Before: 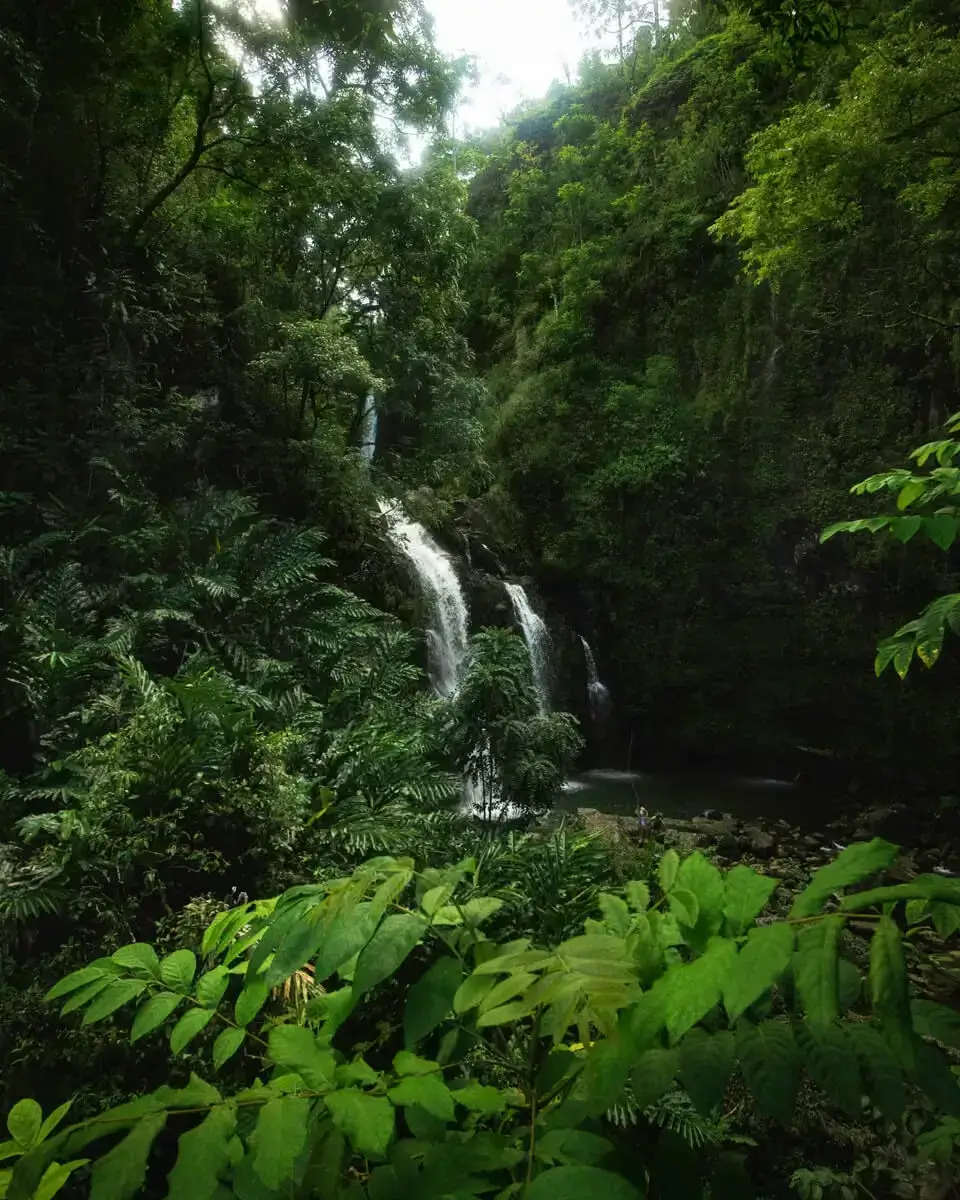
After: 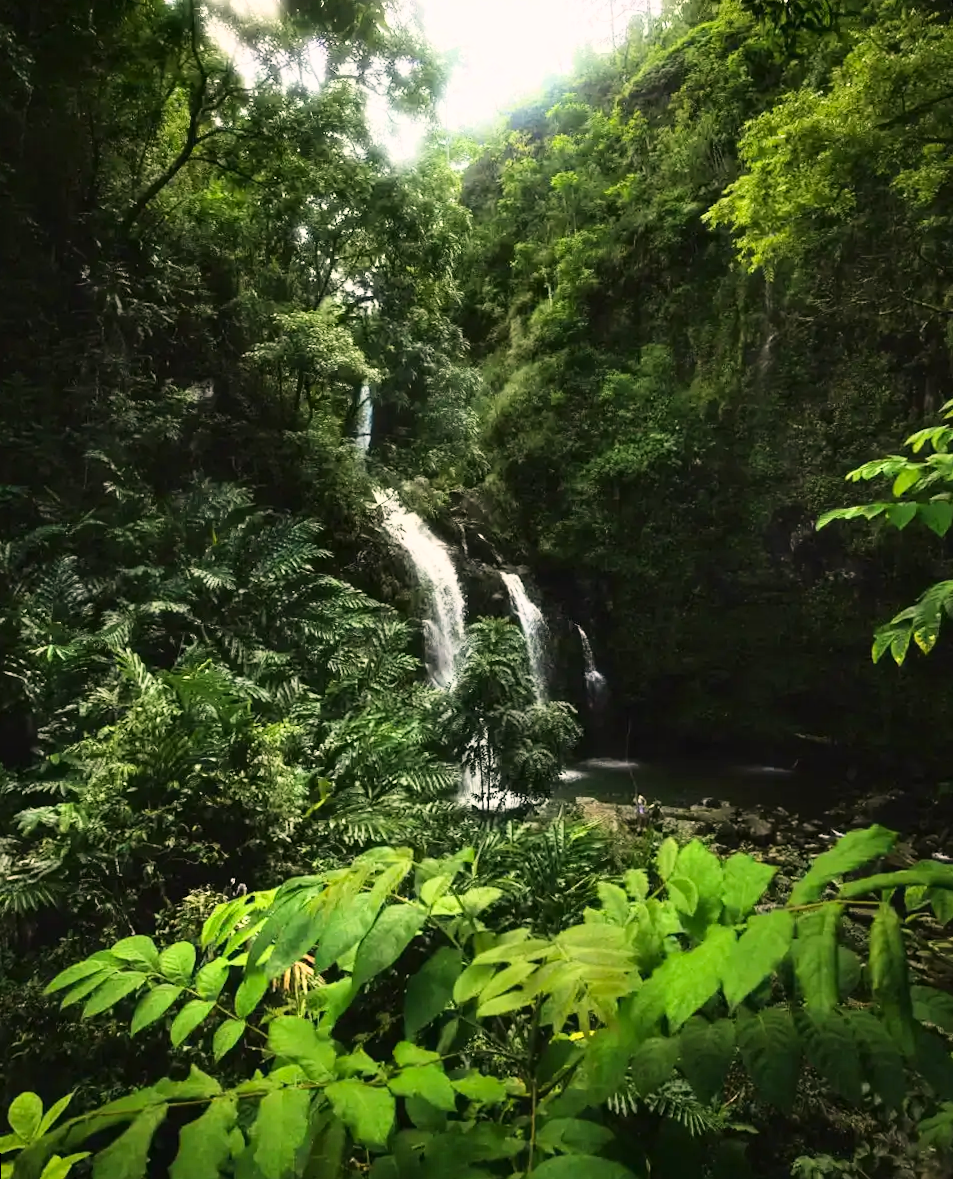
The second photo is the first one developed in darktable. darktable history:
color correction: highlights a* 7.34, highlights b* 4.37
rotate and perspective: rotation -0.45°, automatic cropping original format, crop left 0.008, crop right 0.992, crop top 0.012, crop bottom 0.988
base curve: curves: ch0 [(0, 0) (0.018, 0.026) (0.143, 0.37) (0.33, 0.731) (0.458, 0.853) (0.735, 0.965) (0.905, 0.986) (1, 1)]
